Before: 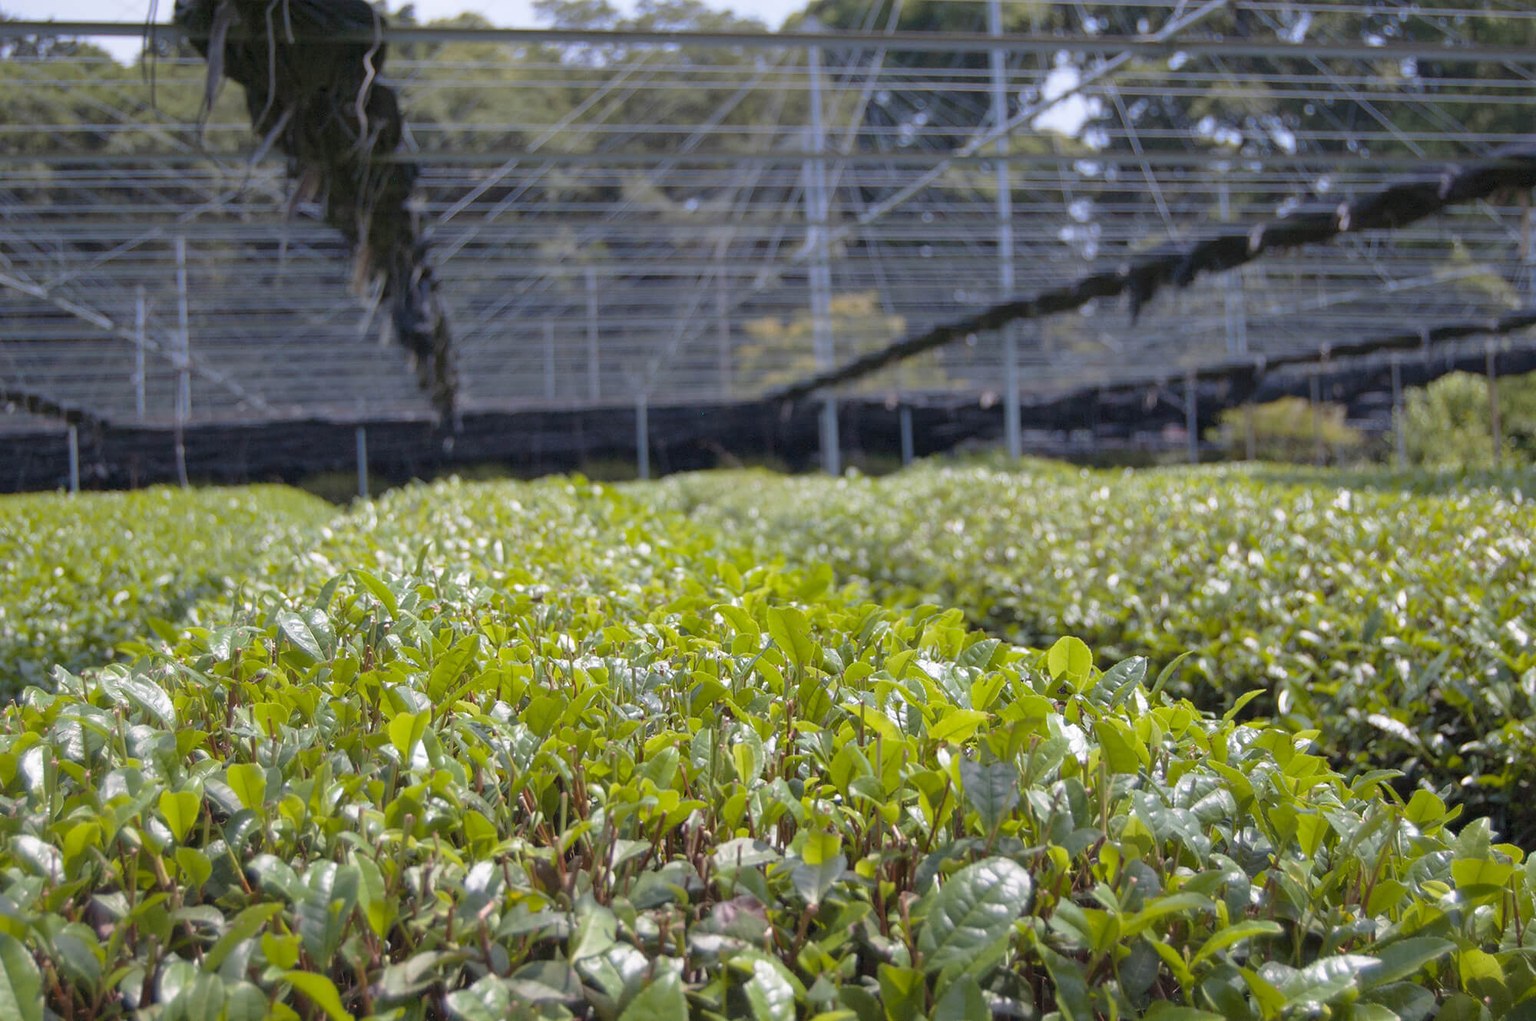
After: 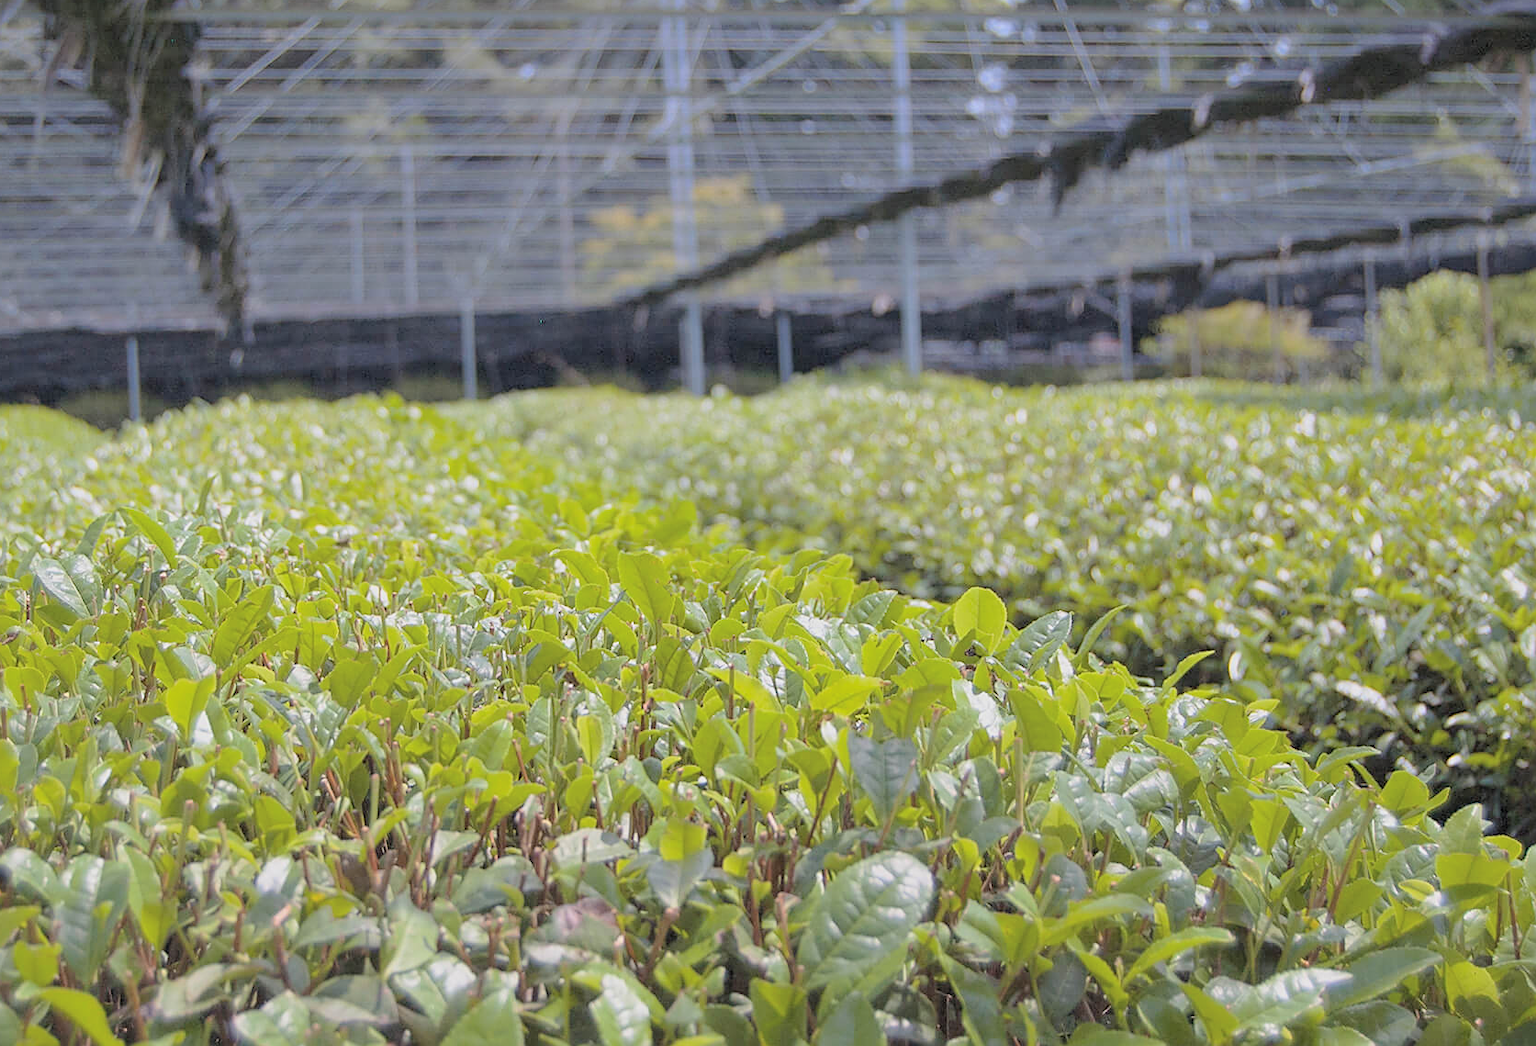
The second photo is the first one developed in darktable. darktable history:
sharpen: on, module defaults
crop: left 16.315%, top 14.246%
global tonemap: drago (0.7, 100)
